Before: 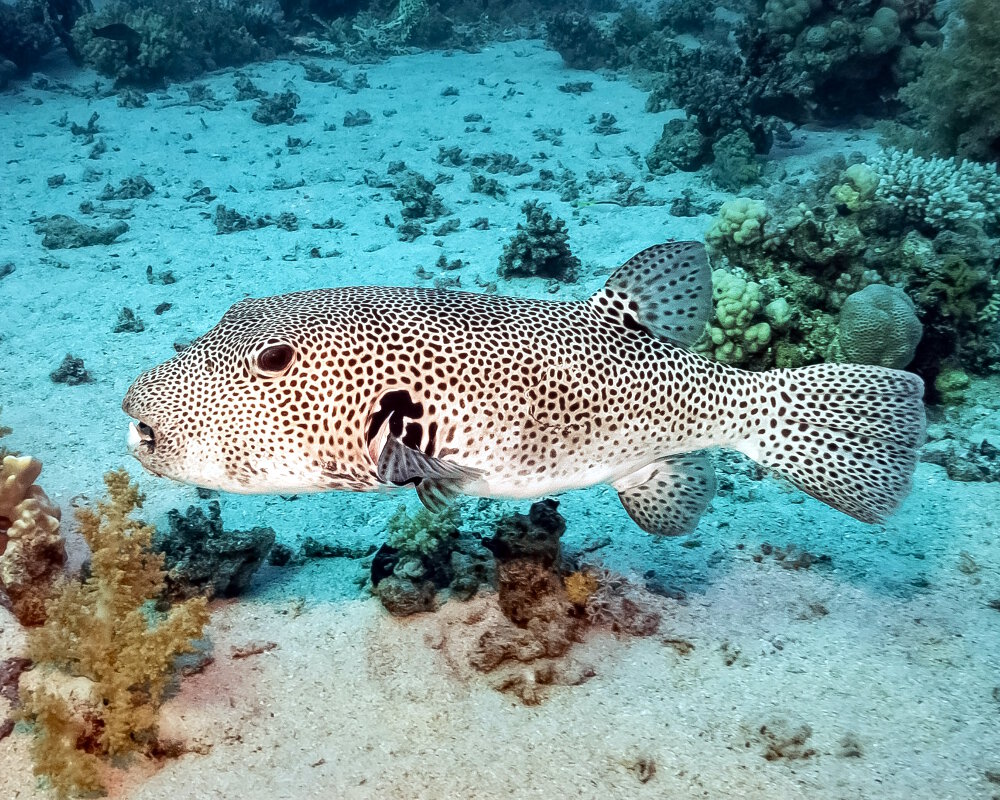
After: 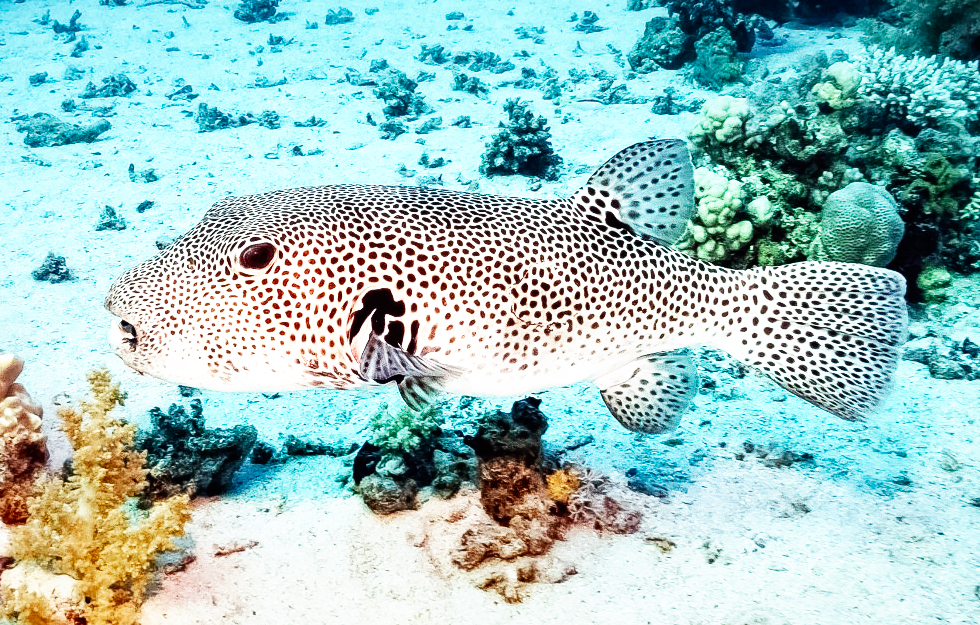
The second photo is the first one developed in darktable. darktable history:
base curve: curves: ch0 [(0, 0) (0.007, 0.004) (0.027, 0.03) (0.046, 0.07) (0.207, 0.54) (0.442, 0.872) (0.673, 0.972) (1, 1)], preserve colors none
crop and rotate: left 1.831%, top 12.84%, right 0.157%, bottom 8.998%
